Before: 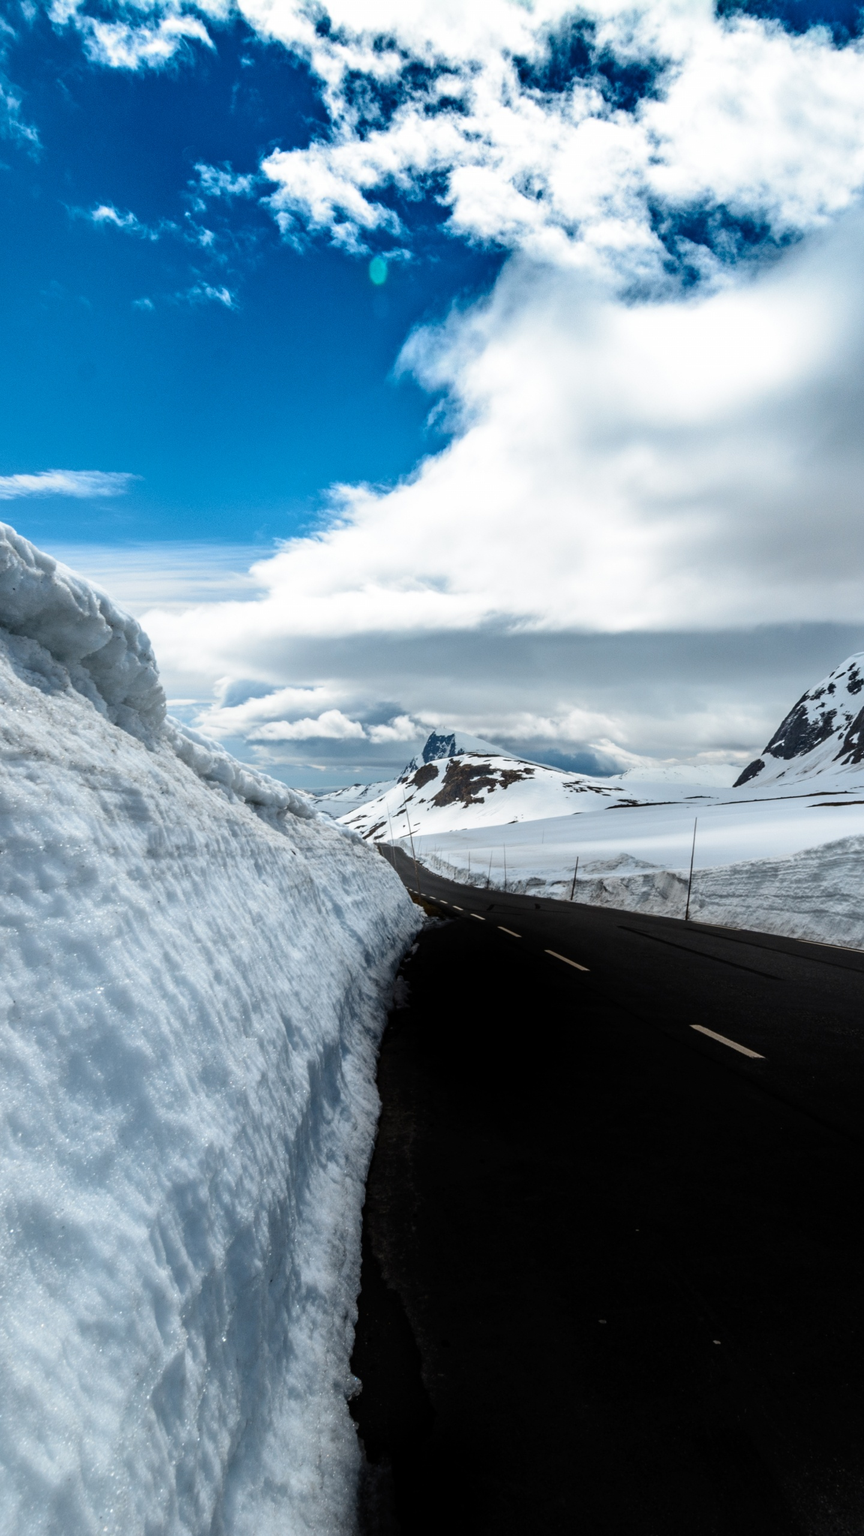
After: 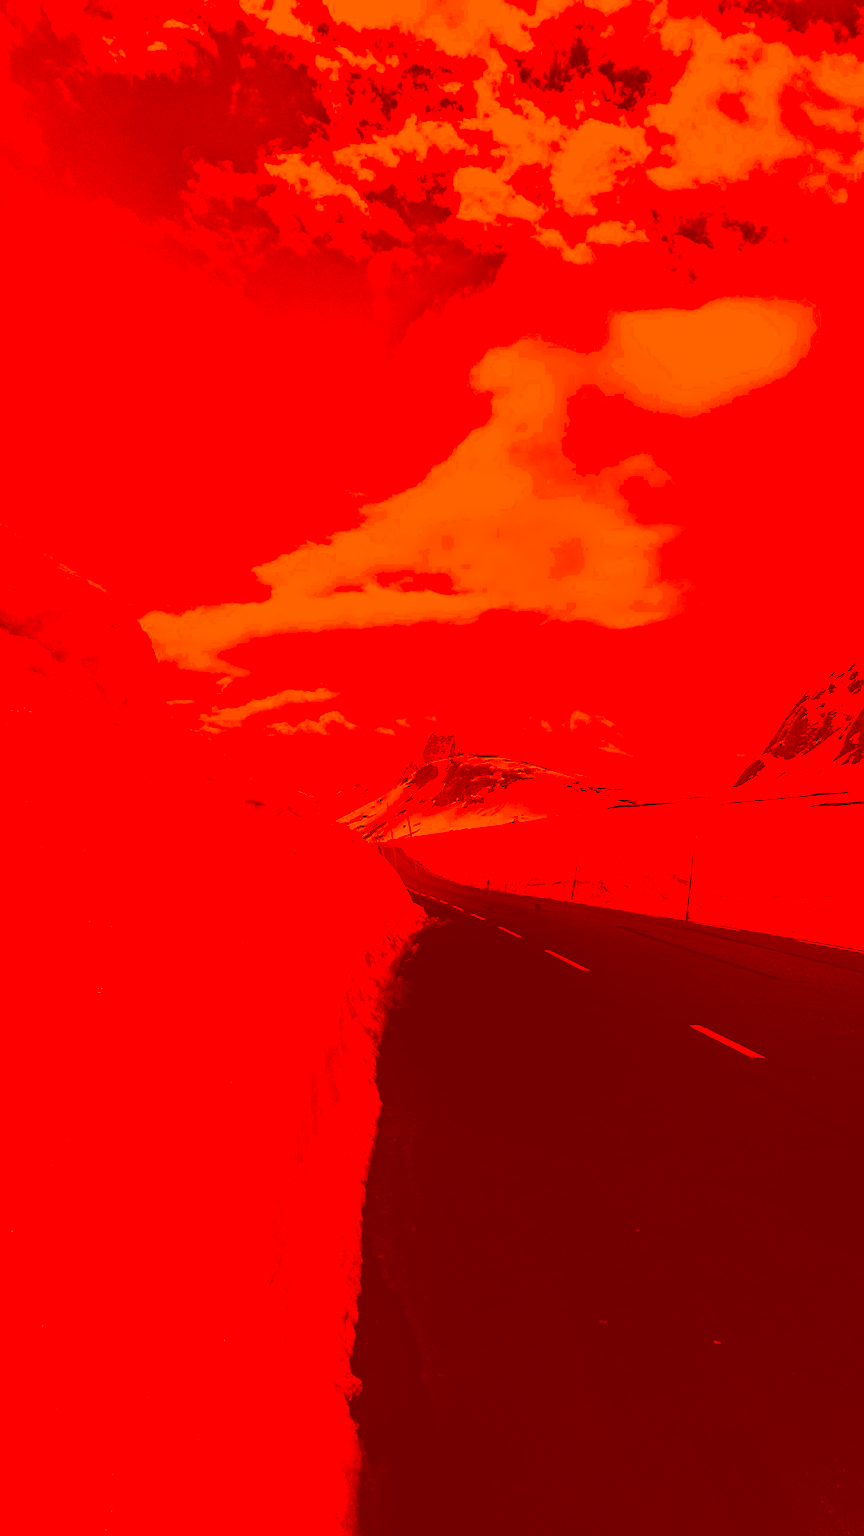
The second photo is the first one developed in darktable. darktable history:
sharpen: on, module defaults
color correction: highlights a* -39.68, highlights b* -40, shadows a* -40, shadows b* -40, saturation -3
